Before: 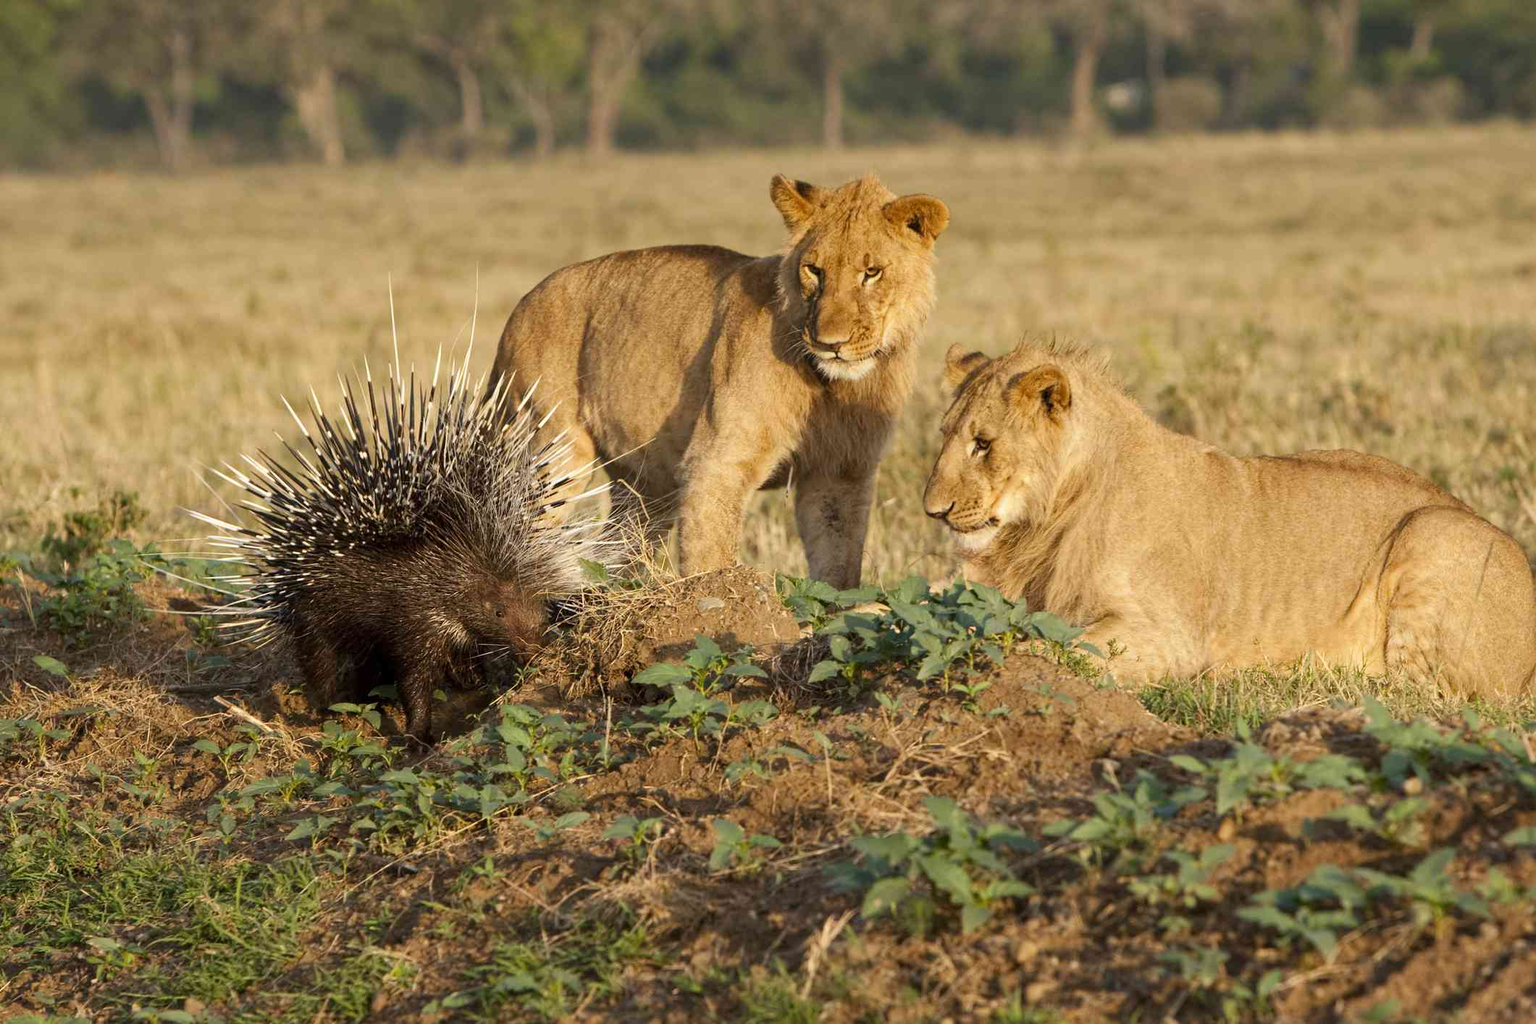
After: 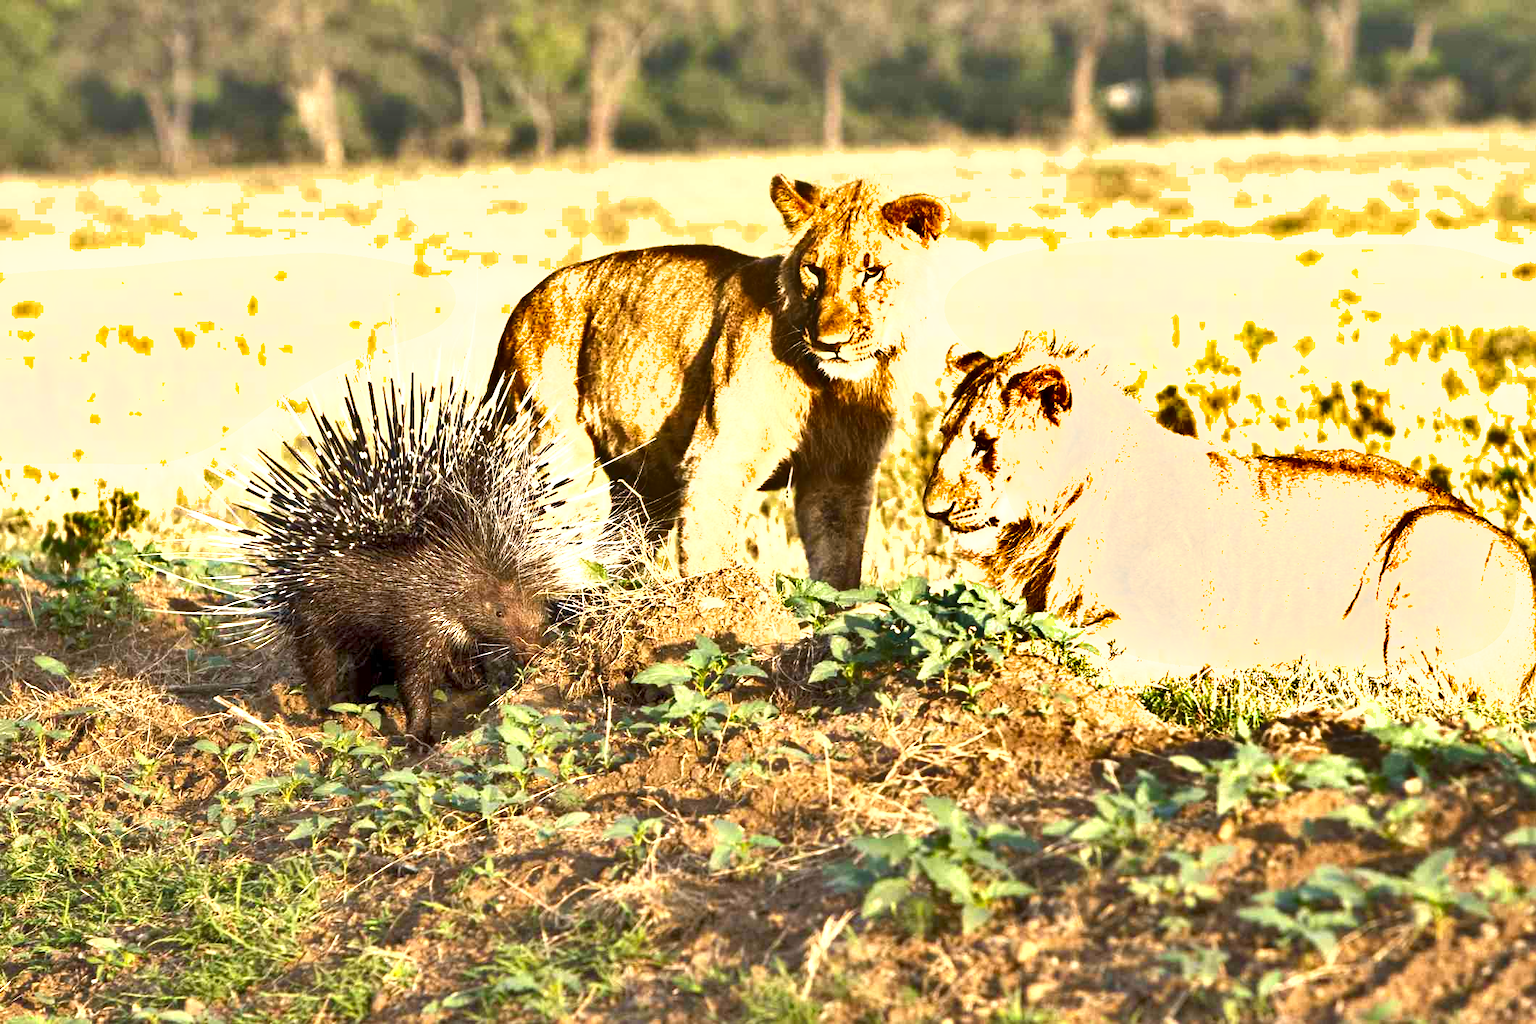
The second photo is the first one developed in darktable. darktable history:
color zones: curves: ch0 [(0.068, 0.464) (0.25, 0.5) (0.48, 0.508) (0.75, 0.536) (0.886, 0.476) (0.967, 0.456)]; ch1 [(0.066, 0.456) (0.25, 0.5) (0.616, 0.508) (0.746, 0.56) (0.934, 0.444)]
shadows and highlights: radius 100.9, shadows 50.35, highlights -64.15, soften with gaussian
exposure: black level correction 0.001, exposure 1.639 EV, compensate highlight preservation false
